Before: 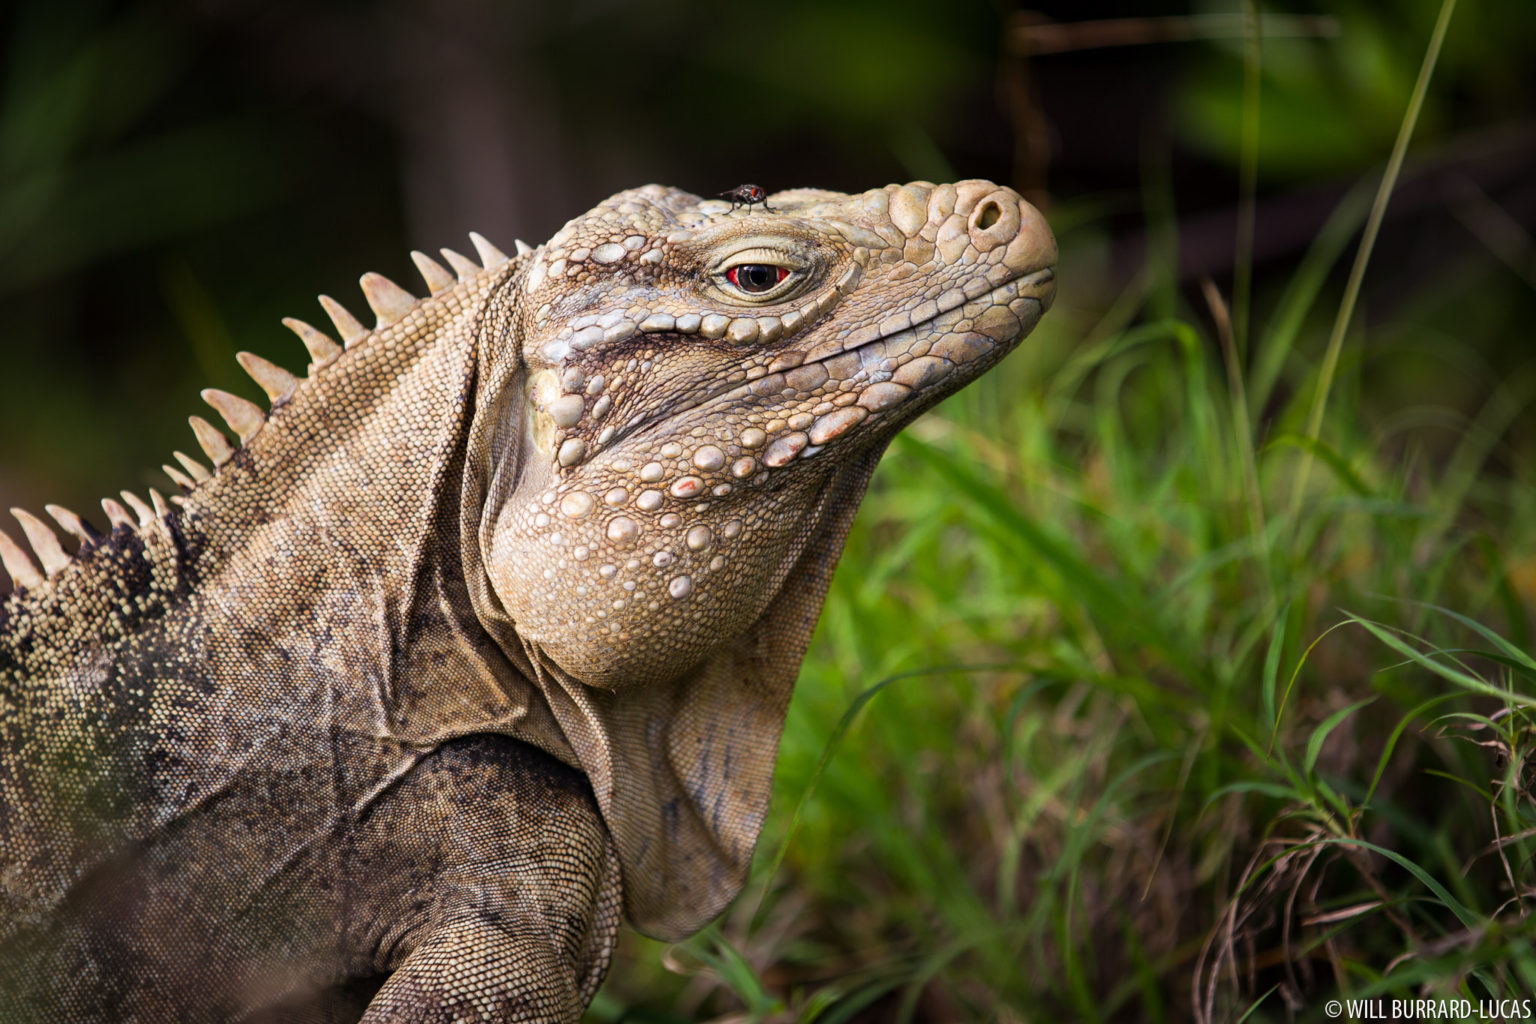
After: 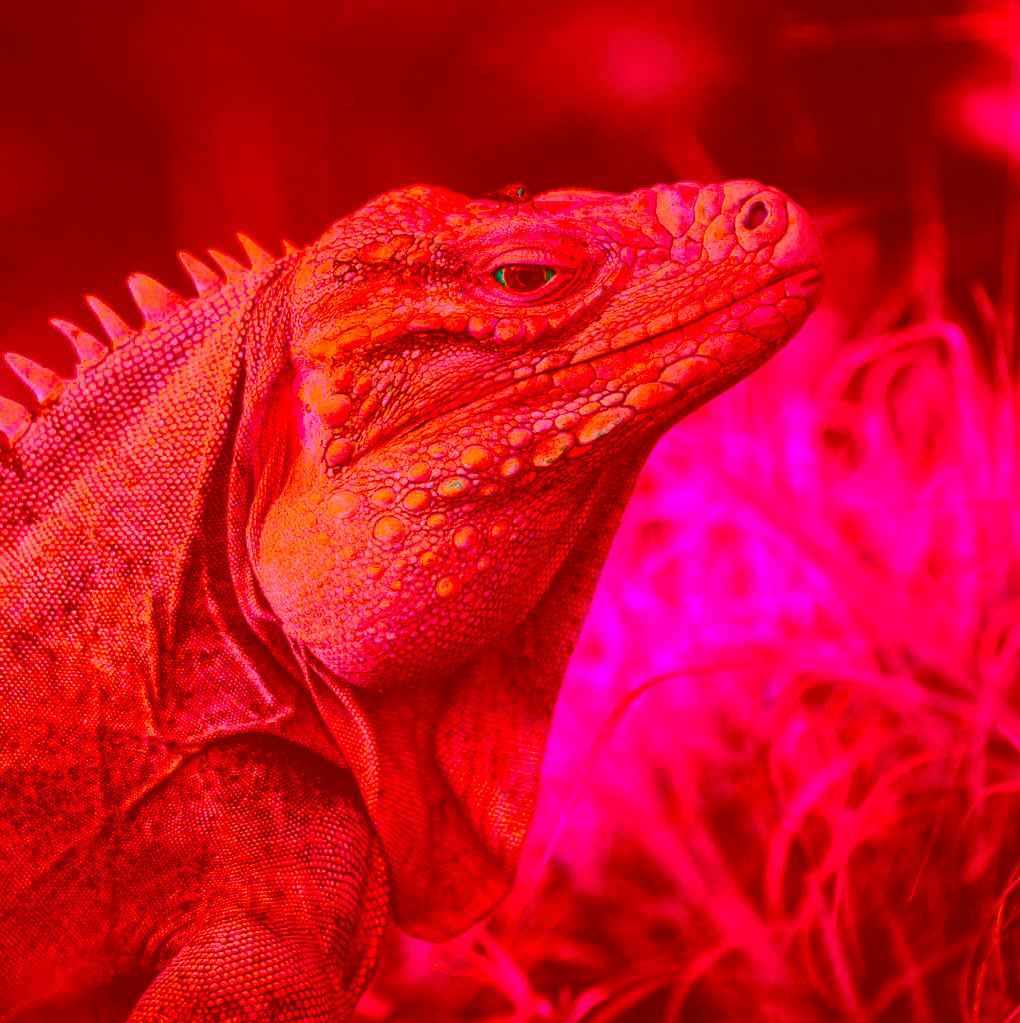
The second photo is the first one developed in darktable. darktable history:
crop and rotate: left 15.206%, right 18.334%
color balance rgb: perceptual saturation grading › global saturation 0.282%, global vibrance 10.189%, saturation formula JzAzBz (2021)
color correction: highlights a* -39.54, highlights b* -39.64, shadows a* -39.25, shadows b* -39.41, saturation -2.99
local contrast: on, module defaults
